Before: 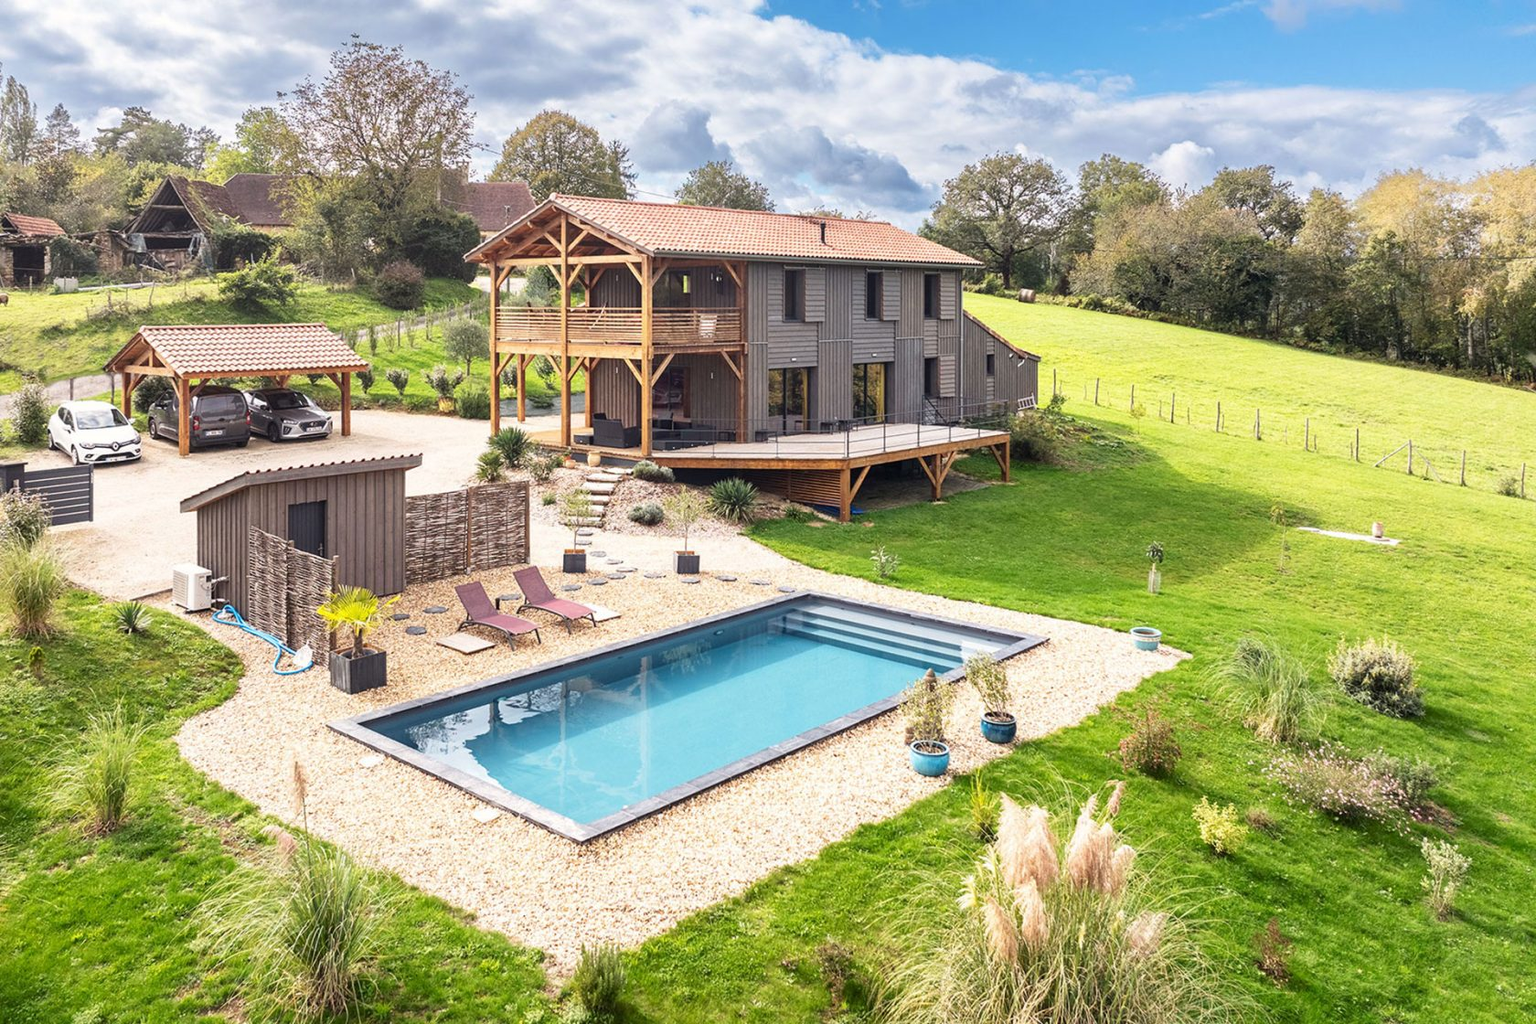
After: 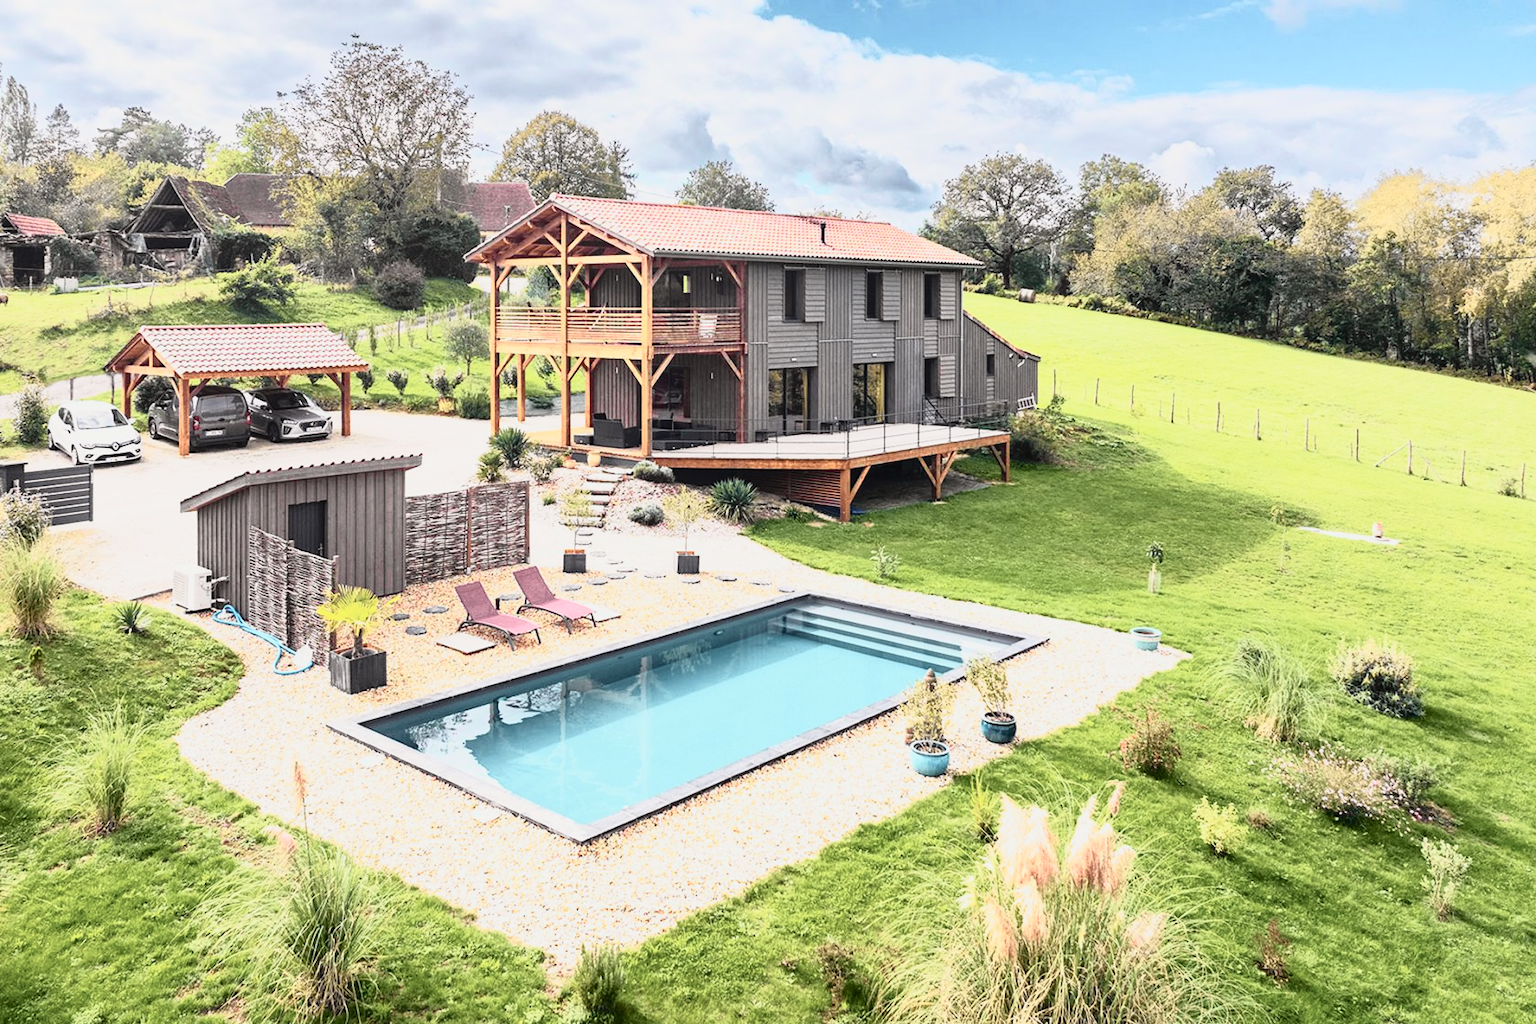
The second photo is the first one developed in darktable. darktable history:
tone curve: curves: ch0 [(0, 0) (0.046, 0.031) (0.163, 0.114) (0.391, 0.432) (0.488, 0.561) (0.695, 0.839) (0.785, 0.904) (1, 0.965)]; ch1 [(0, 0) (0.248, 0.252) (0.427, 0.412) (0.482, 0.462) (0.499, 0.499) (0.518, 0.518) (0.535, 0.577) (0.585, 0.623) (0.679, 0.743) (0.788, 0.809) (1, 1)]; ch2 [(0, 0) (0.313, 0.262) (0.427, 0.417) (0.473, 0.47) (0.503, 0.503) (0.523, 0.515) (0.557, 0.596) (0.598, 0.646) (0.708, 0.771) (1, 1)], color space Lab, independent channels, preserve colors none
contrast brightness saturation: contrast -0.05, saturation -0.41
